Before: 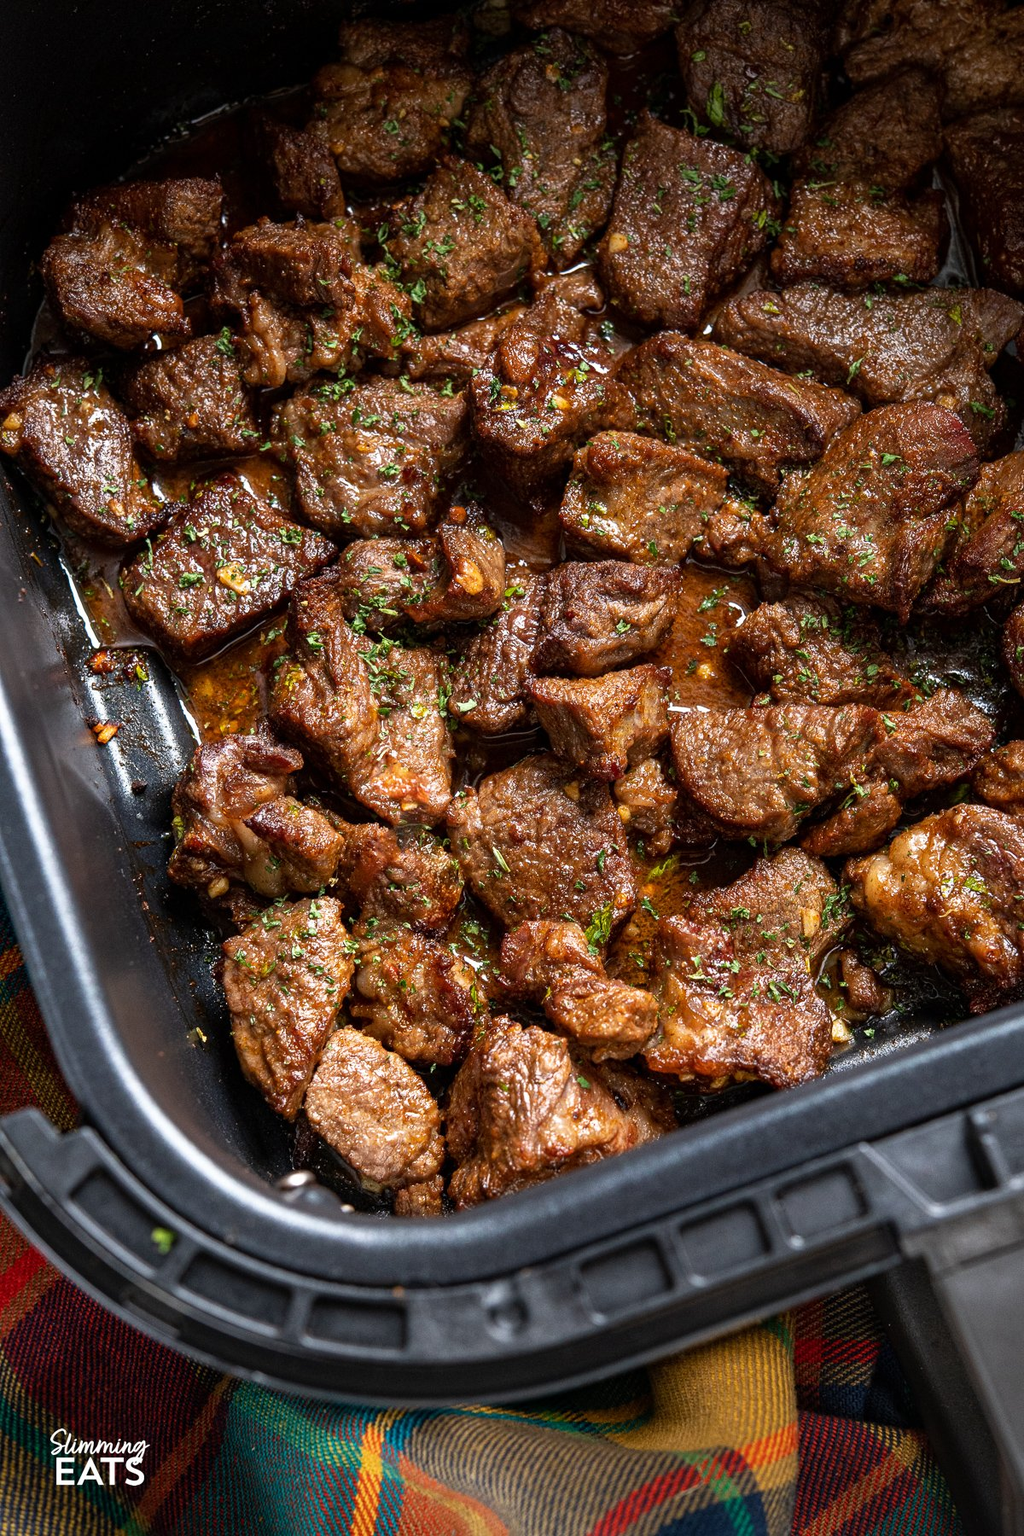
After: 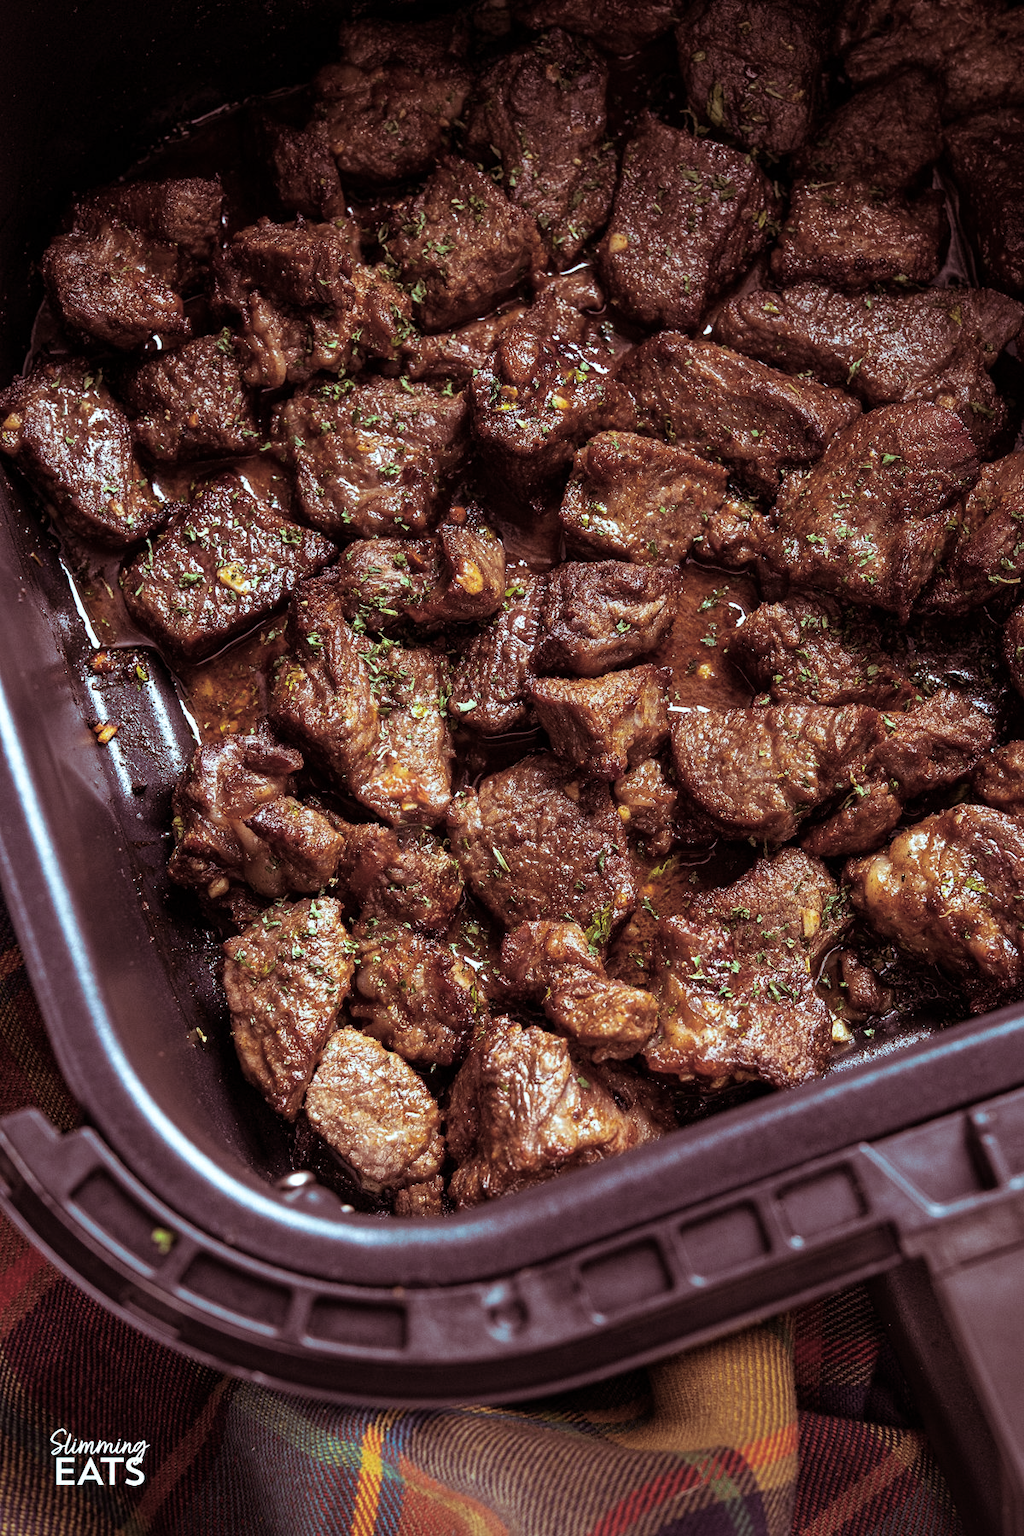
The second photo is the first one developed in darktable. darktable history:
tone equalizer: on, module defaults
color zones: curves: ch1 [(0, 0.469) (0.01, 0.469) (0.12, 0.446) (0.248, 0.469) (0.5, 0.5) (0.748, 0.5) (0.99, 0.469) (1, 0.469)]
split-toning: highlights › hue 180°
white balance: red 0.925, blue 1.046
